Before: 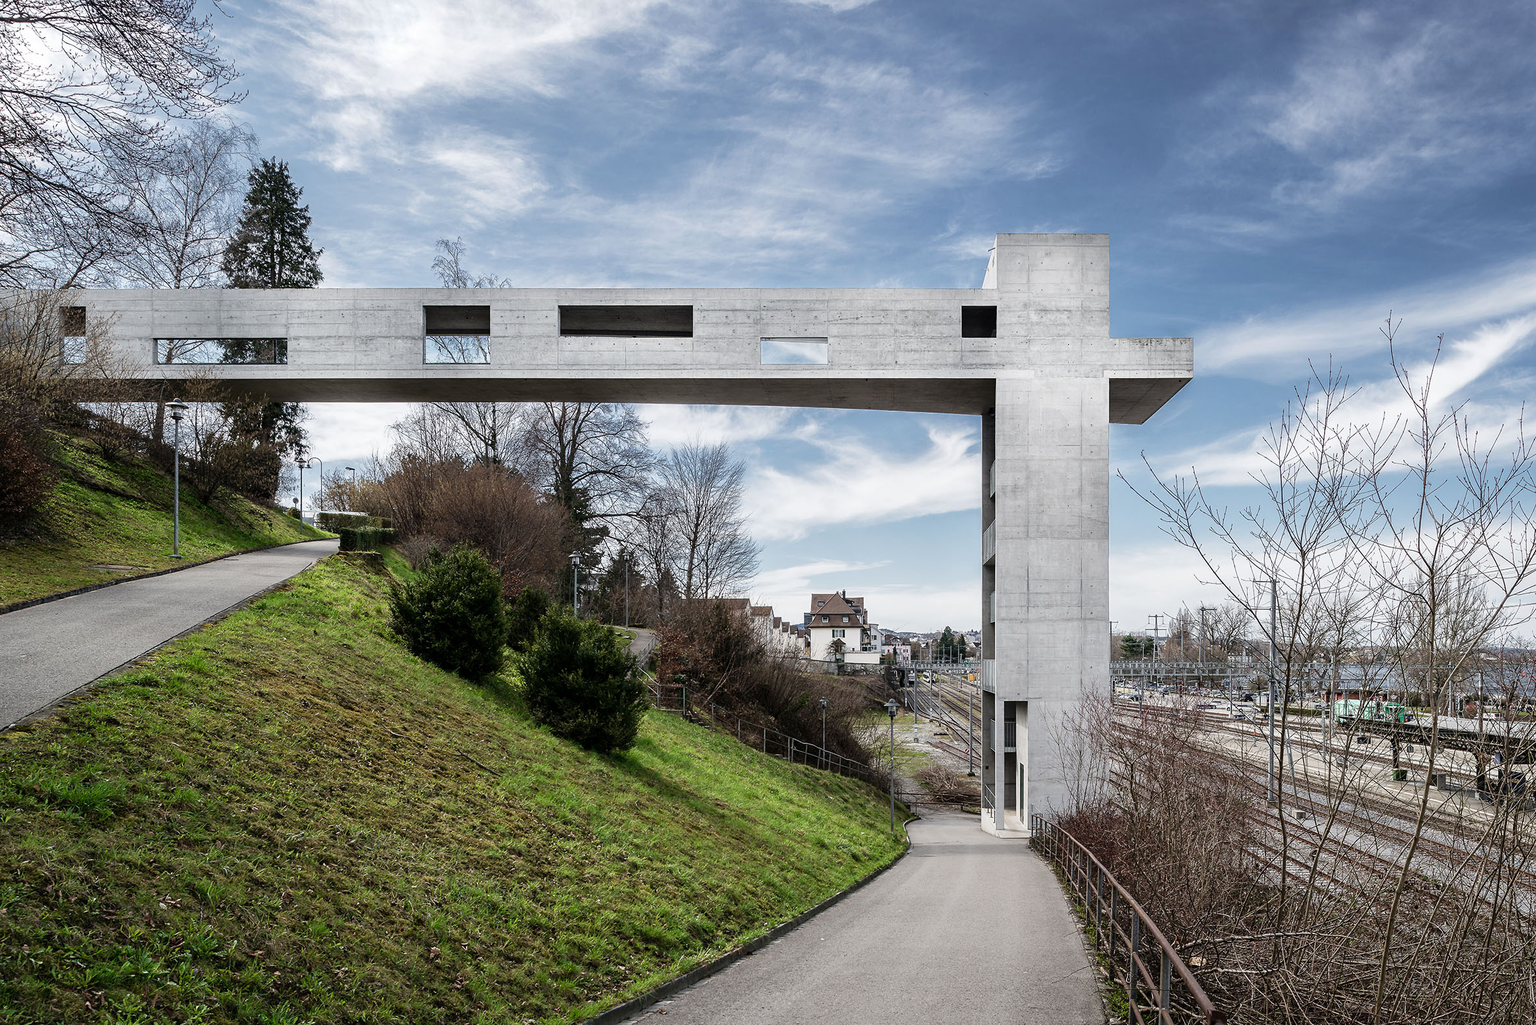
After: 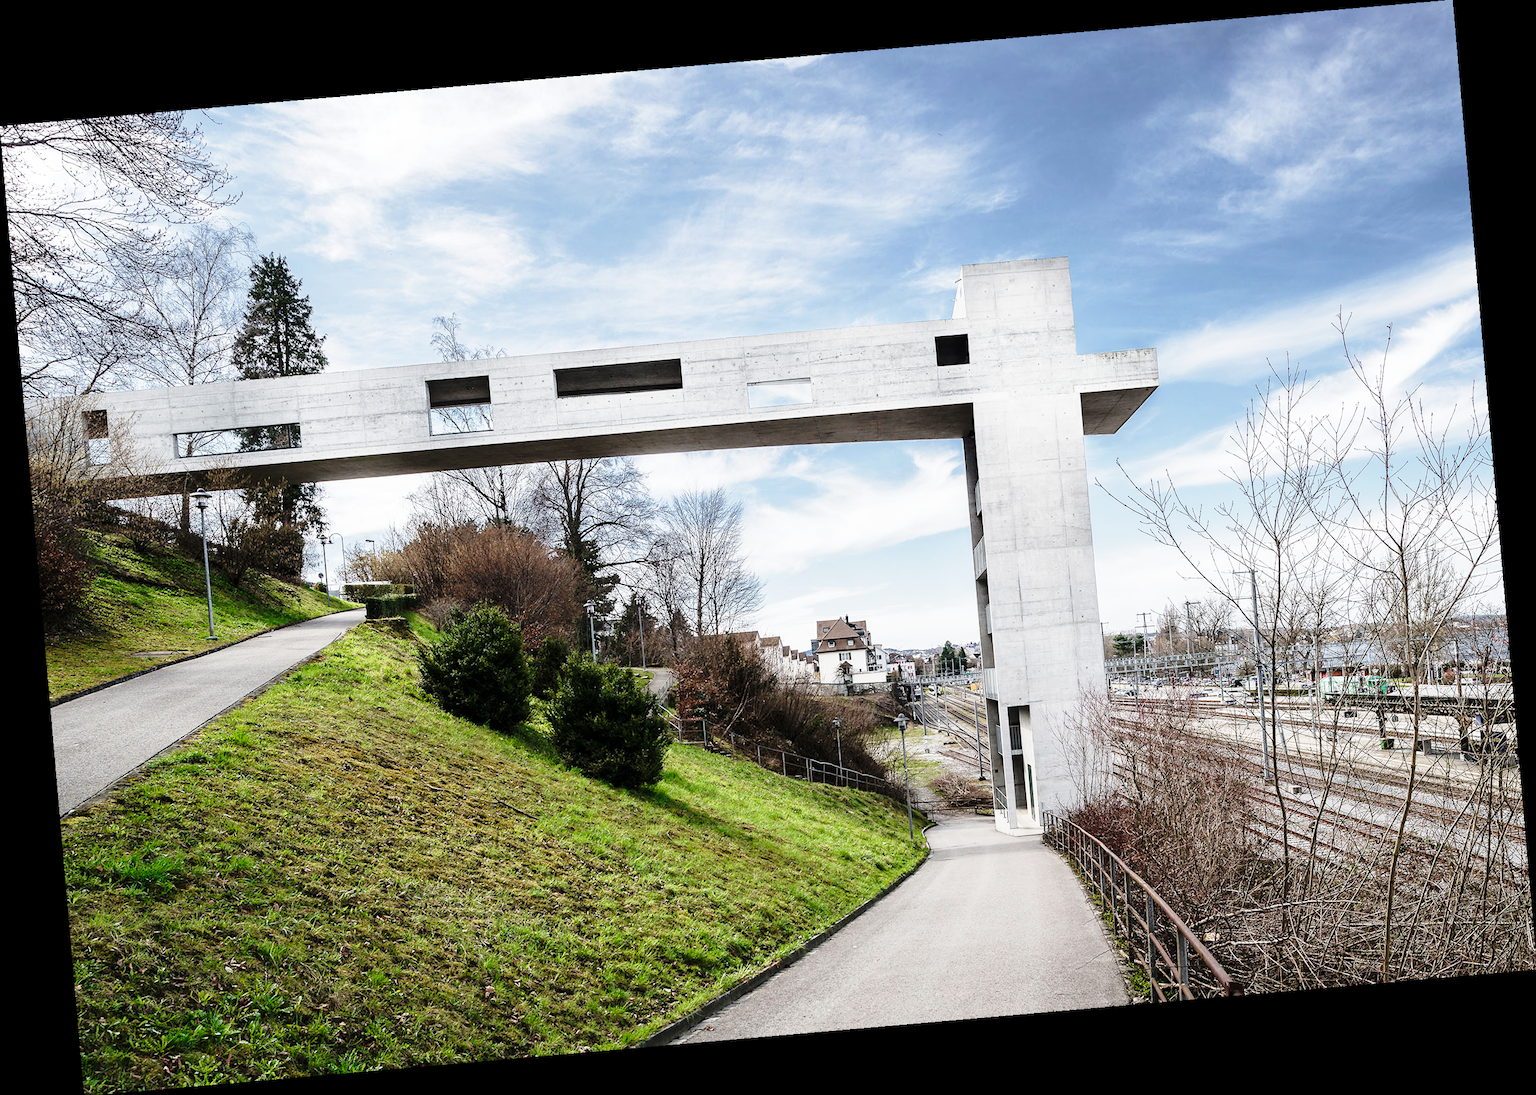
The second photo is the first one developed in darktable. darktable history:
base curve: curves: ch0 [(0, 0) (0.028, 0.03) (0.121, 0.232) (0.46, 0.748) (0.859, 0.968) (1, 1)], preserve colors none
rotate and perspective: rotation -4.98°, automatic cropping off
